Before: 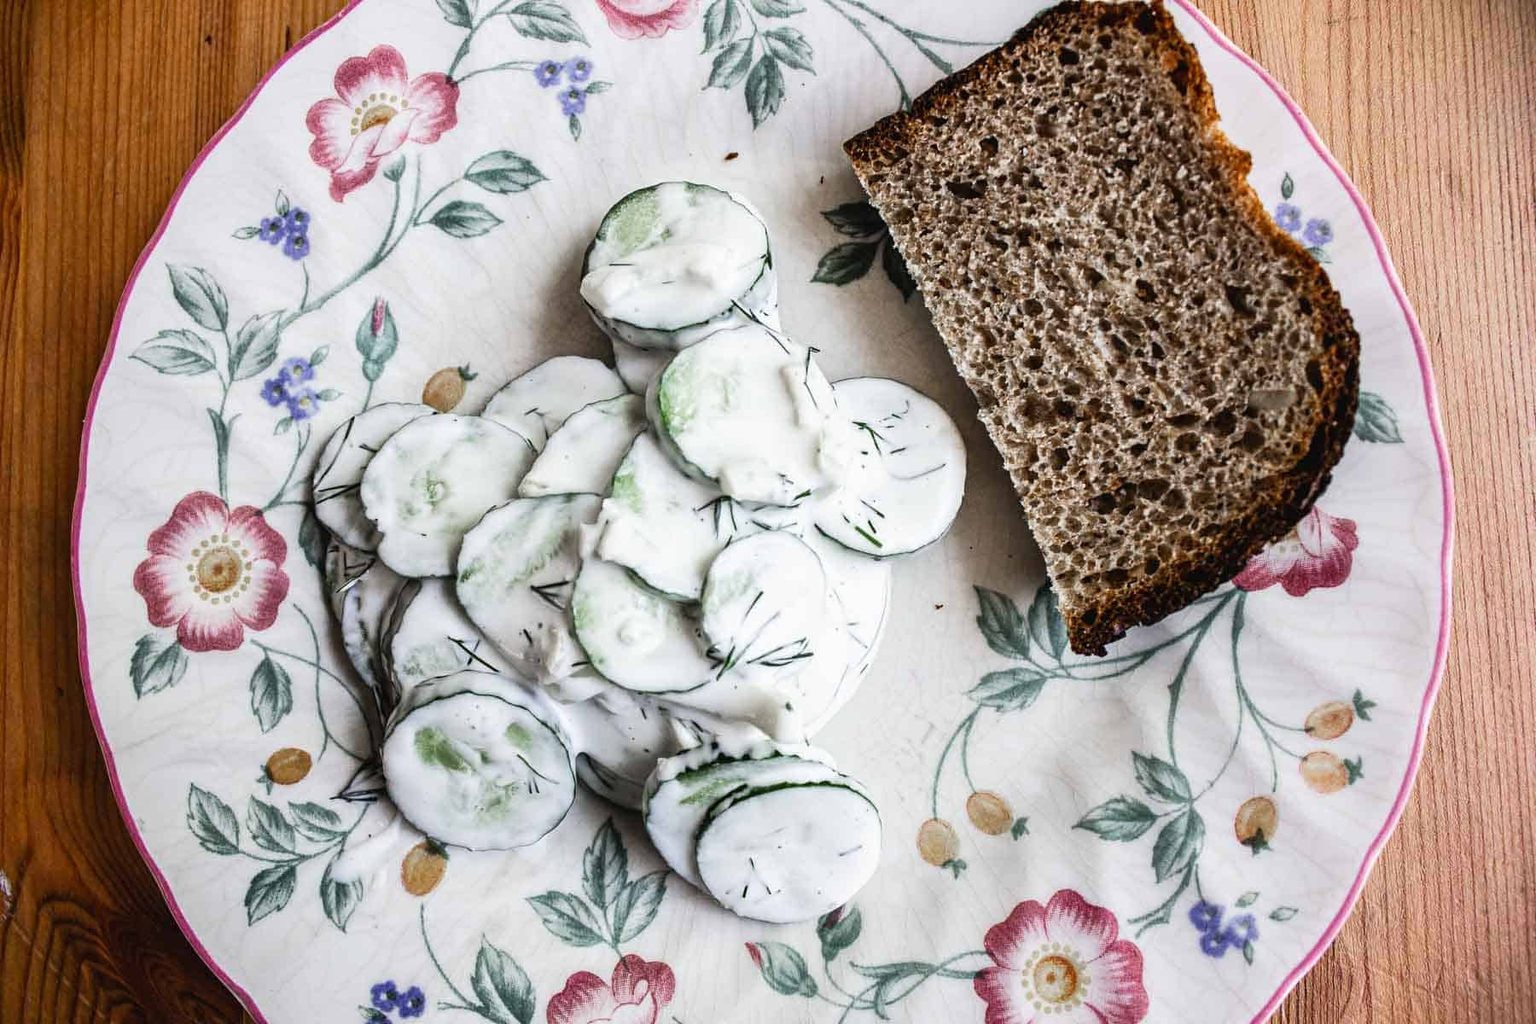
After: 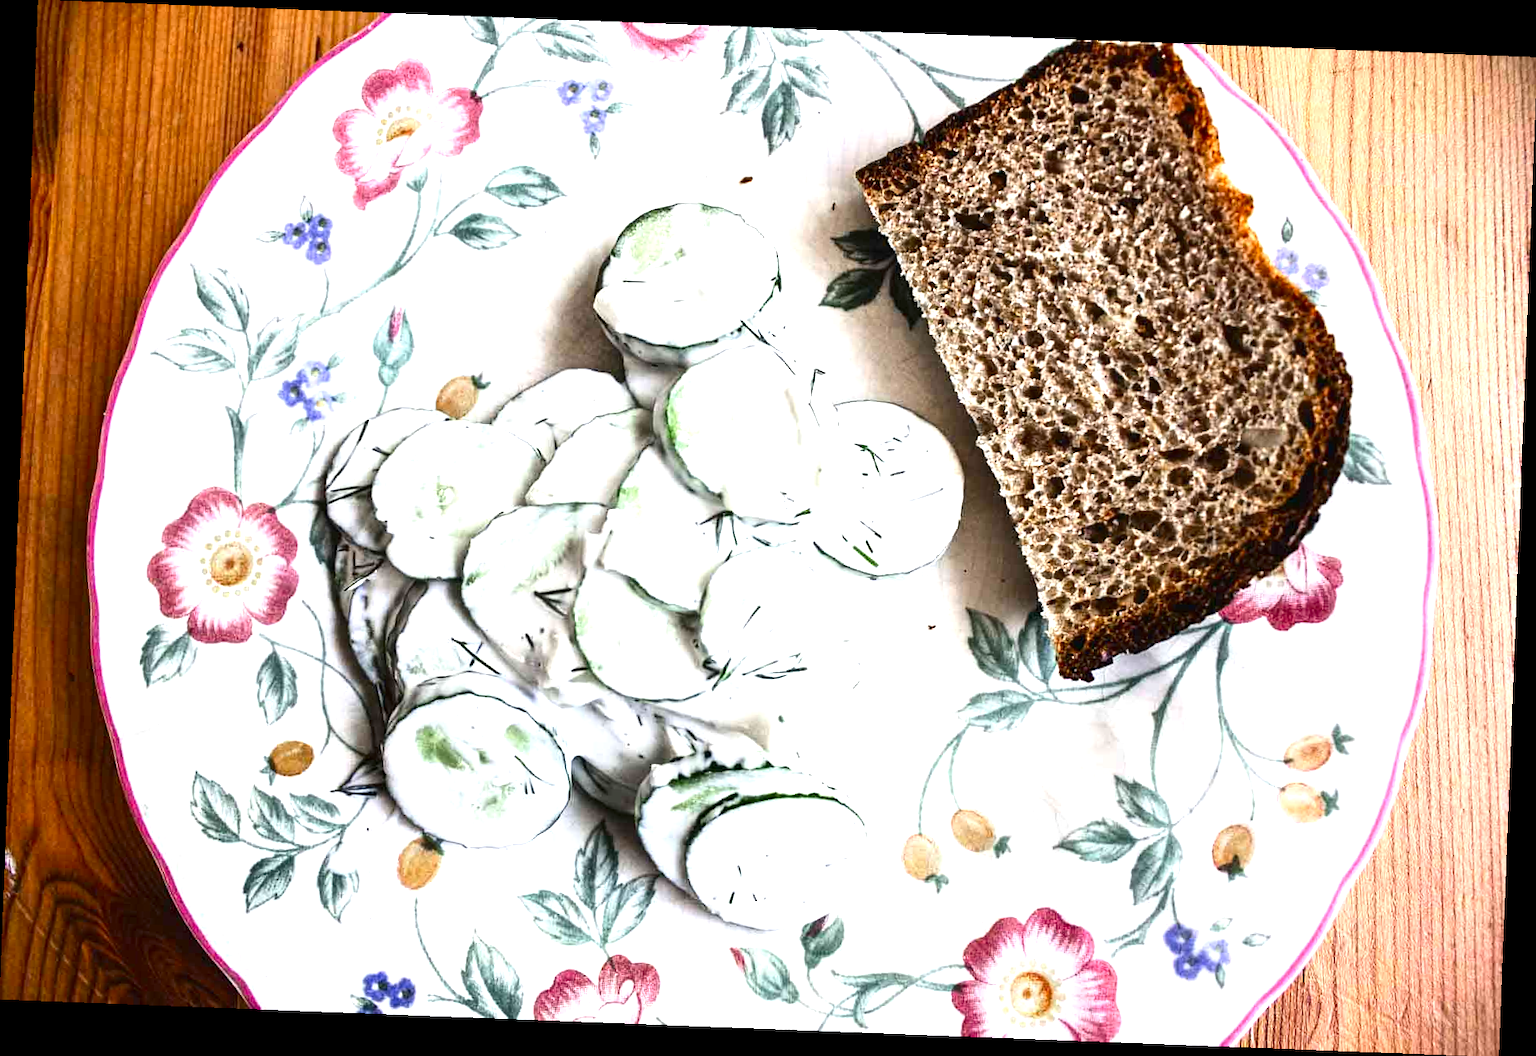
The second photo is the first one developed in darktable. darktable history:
tone equalizer: edges refinement/feathering 500, mask exposure compensation -1.57 EV, preserve details no
crop and rotate: angle -2.21°
contrast brightness saturation: contrast 0.125, brightness -0.058, saturation 0.161
exposure: exposure 1 EV, compensate exposure bias true, compensate highlight preservation false
